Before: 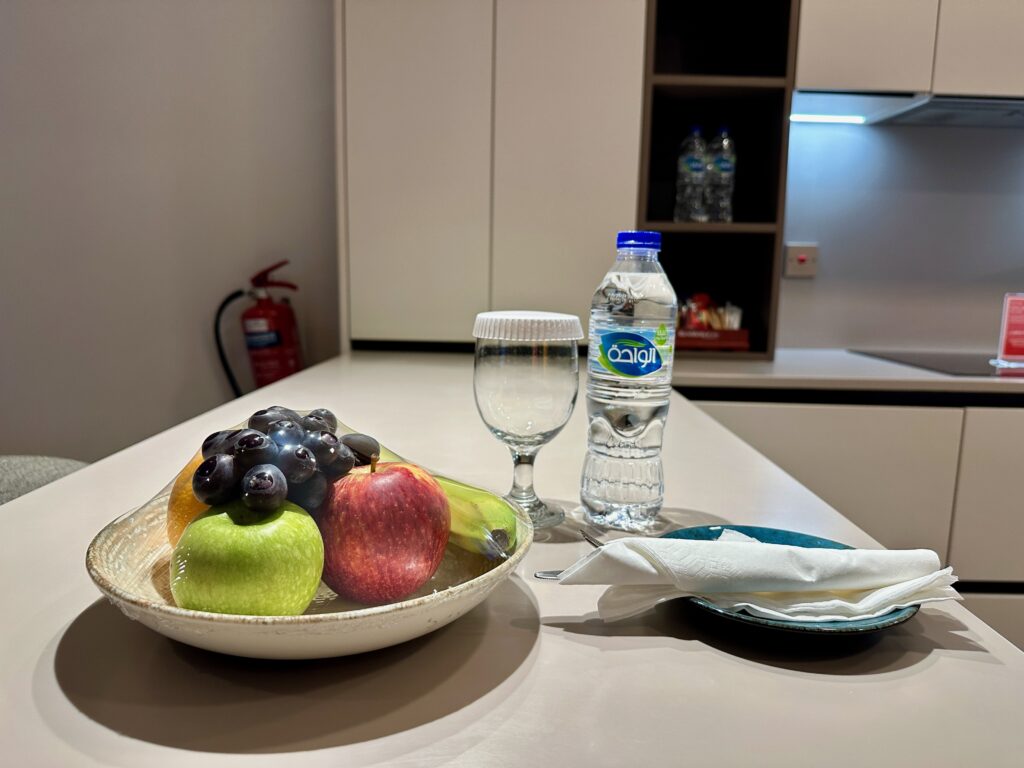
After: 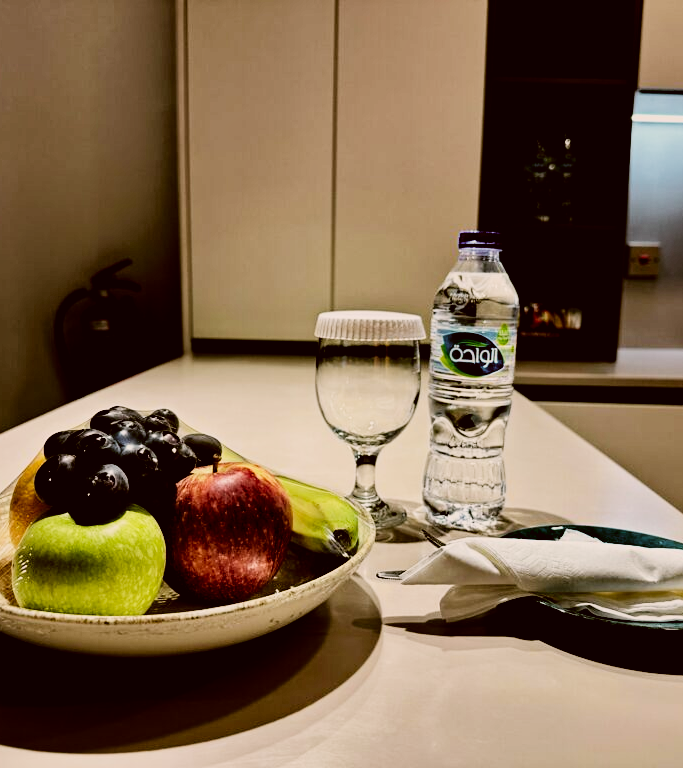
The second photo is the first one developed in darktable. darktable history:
haze removal: compatibility mode true, adaptive false
crop and rotate: left 15.446%, right 17.836%
contrast brightness saturation: contrast 0.28
color correction: highlights a* -1.43, highlights b* 10.12, shadows a* 0.395, shadows b* 19.35
tone curve: curves: ch0 [(0, 0) (0.126, 0.061) (0.362, 0.382) (0.498, 0.498) (0.706, 0.712) (1, 1)]; ch1 [(0, 0) (0.5, 0.522) (0.55, 0.586) (1, 1)]; ch2 [(0, 0) (0.44, 0.424) (0.5, 0.482) (0.537, 0.538) (1, 1)], color space Lab, independent channels, preserve colors none
shadows and highlights: shadows -20, white point adjustment -2, highlights -35
sigmoid: skew -0.2, preserve hue 0%, red attenuation 0.1, red rotation 0.035, green attenuation 0.1, green rotation -0.017, blue attenuation 0.15, blue rotation -0.052, base primaries Rec2020
levels: levels [0.029, 0.545, 0.971]
